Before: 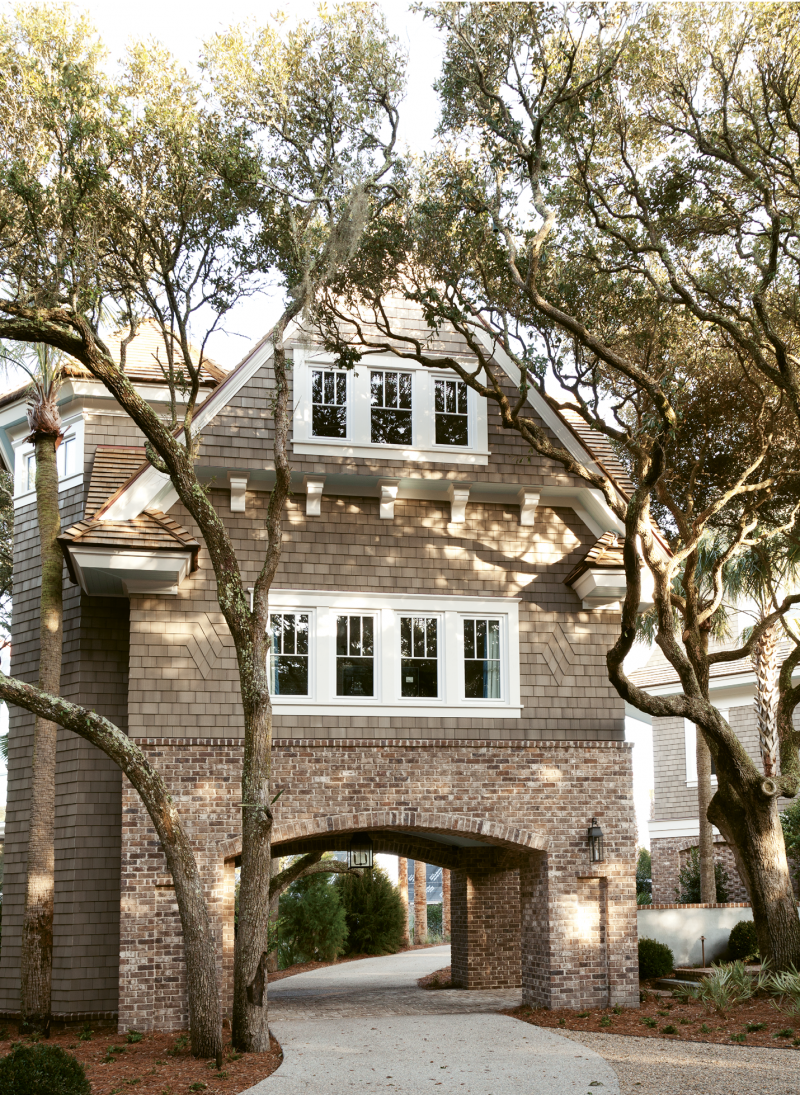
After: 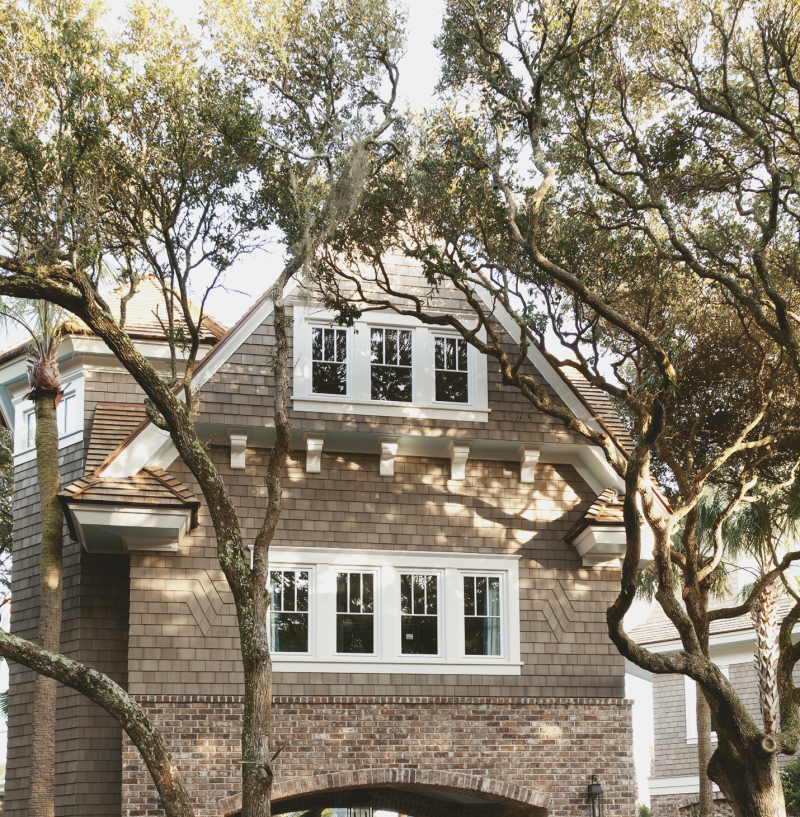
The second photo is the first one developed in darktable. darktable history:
exposure: black level correction -0.013, exposure -0.194 EV, compensate highlight preservation false
crop: top 4.005%, bottom 21.381%
